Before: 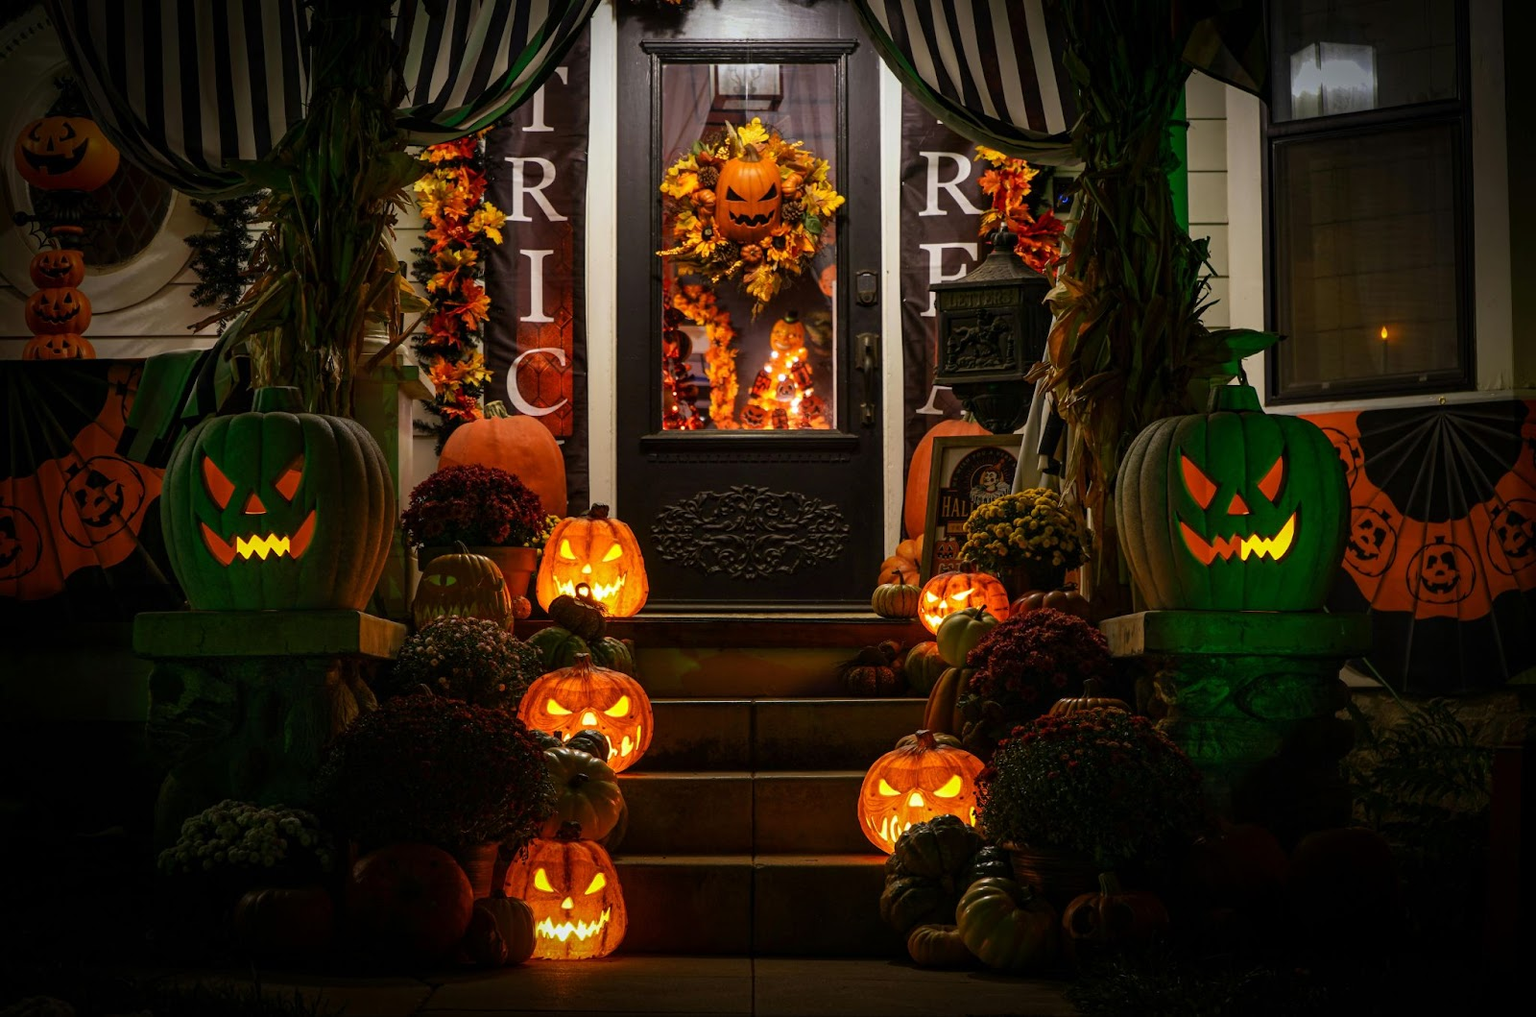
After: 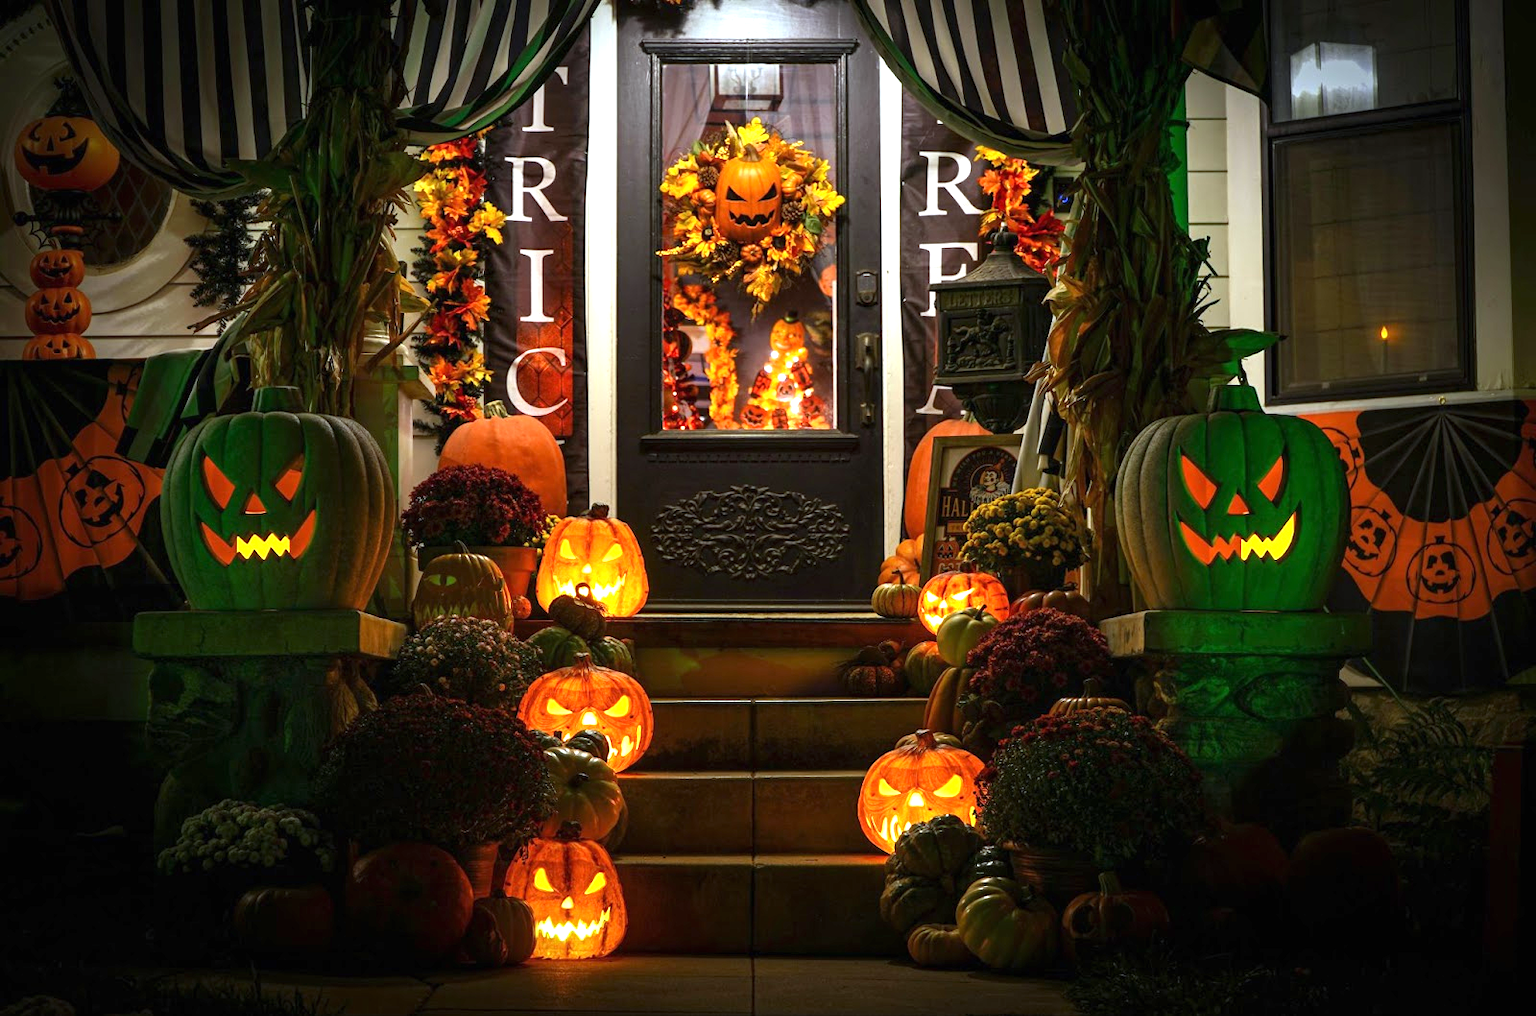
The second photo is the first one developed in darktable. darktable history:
exposure: black level correction 0, exposure 1.125 EV, compensate exposure bias true, compensate highlight preservation false
white balance: red 0.925, blue 1.046
